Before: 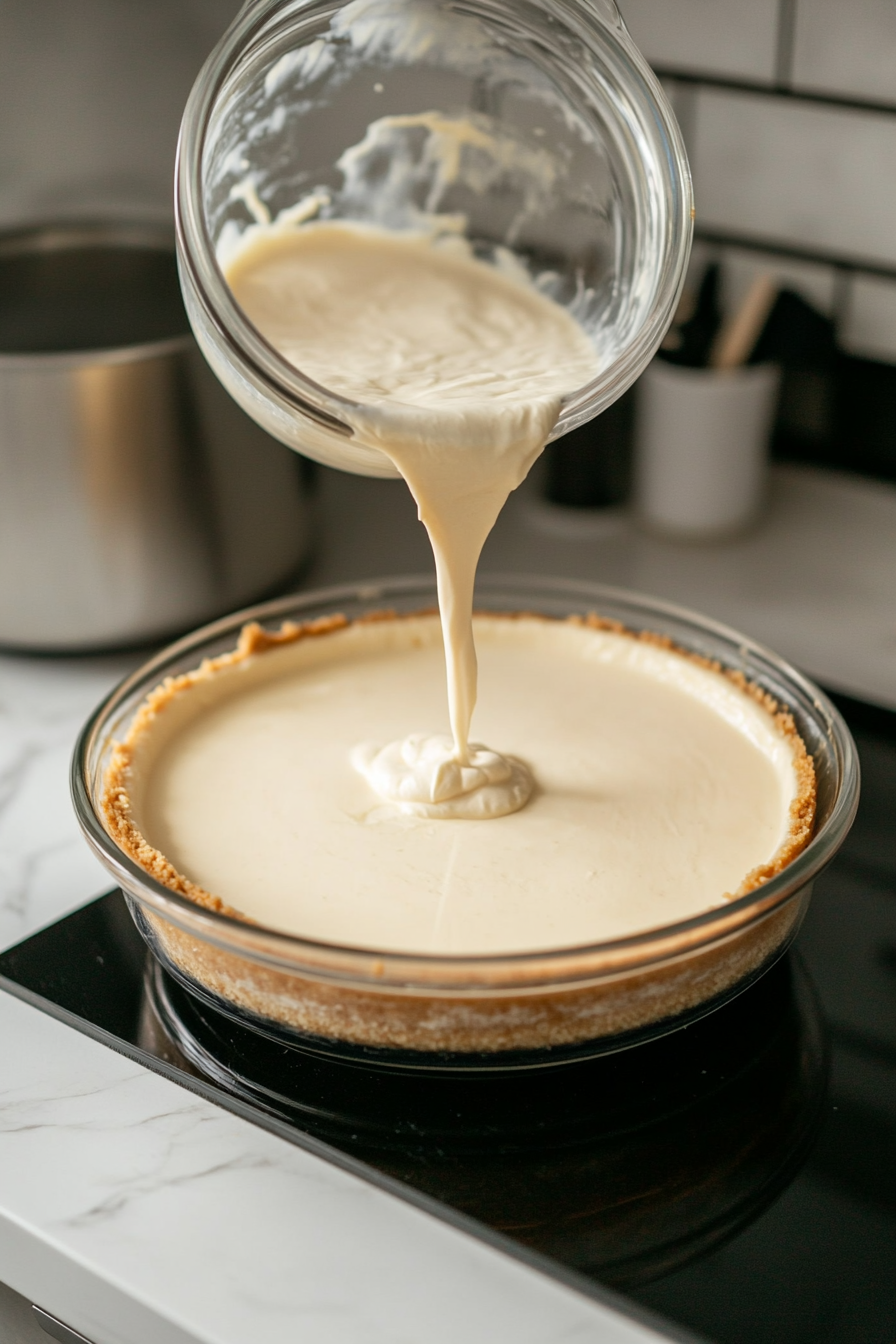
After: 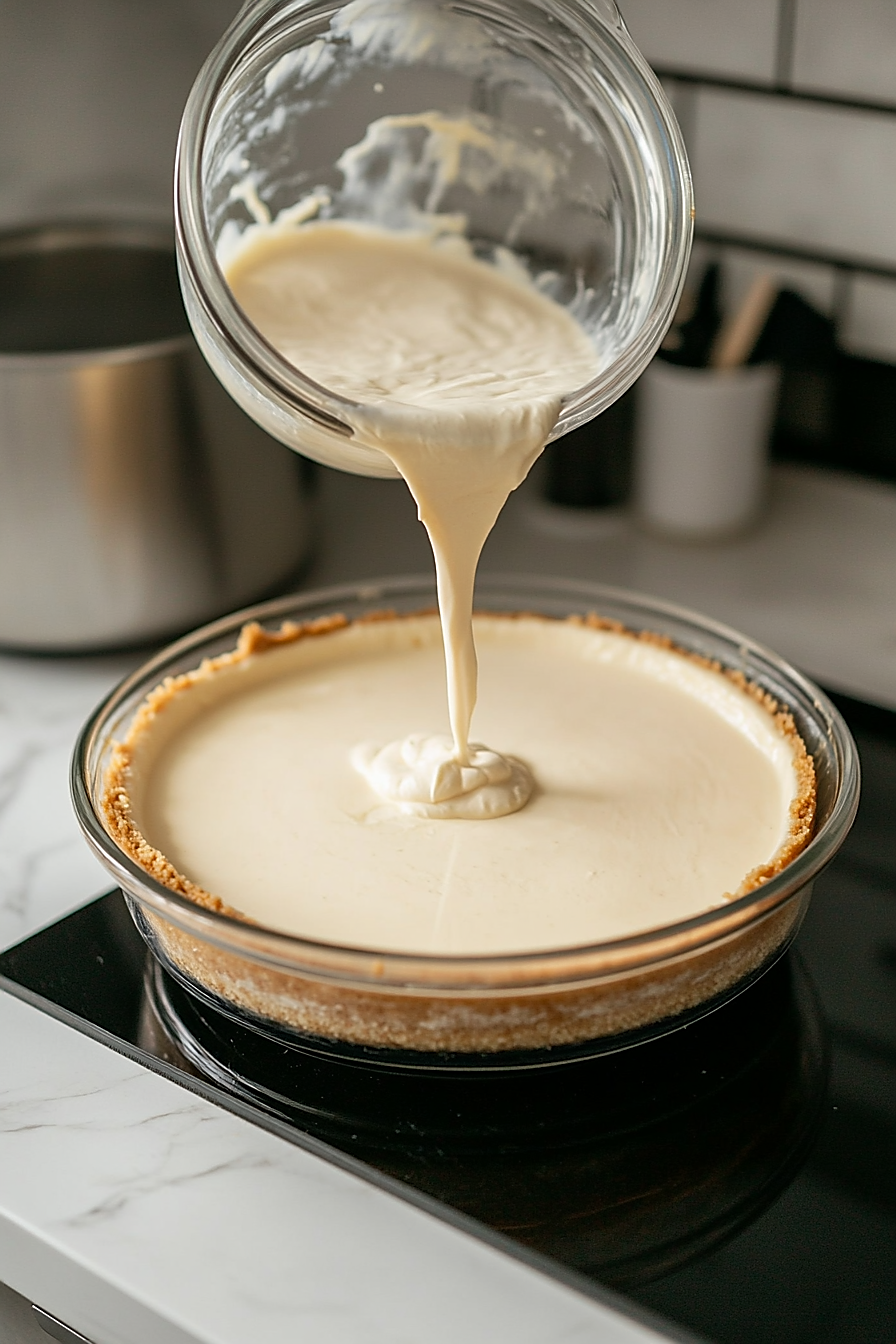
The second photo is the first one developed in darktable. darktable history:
exposure: exposure -0.044 EV, compensate exposure bias true, compensate highlight preservation false
sharpen: radius 1.427, amount 1.234, threshold 0.724
